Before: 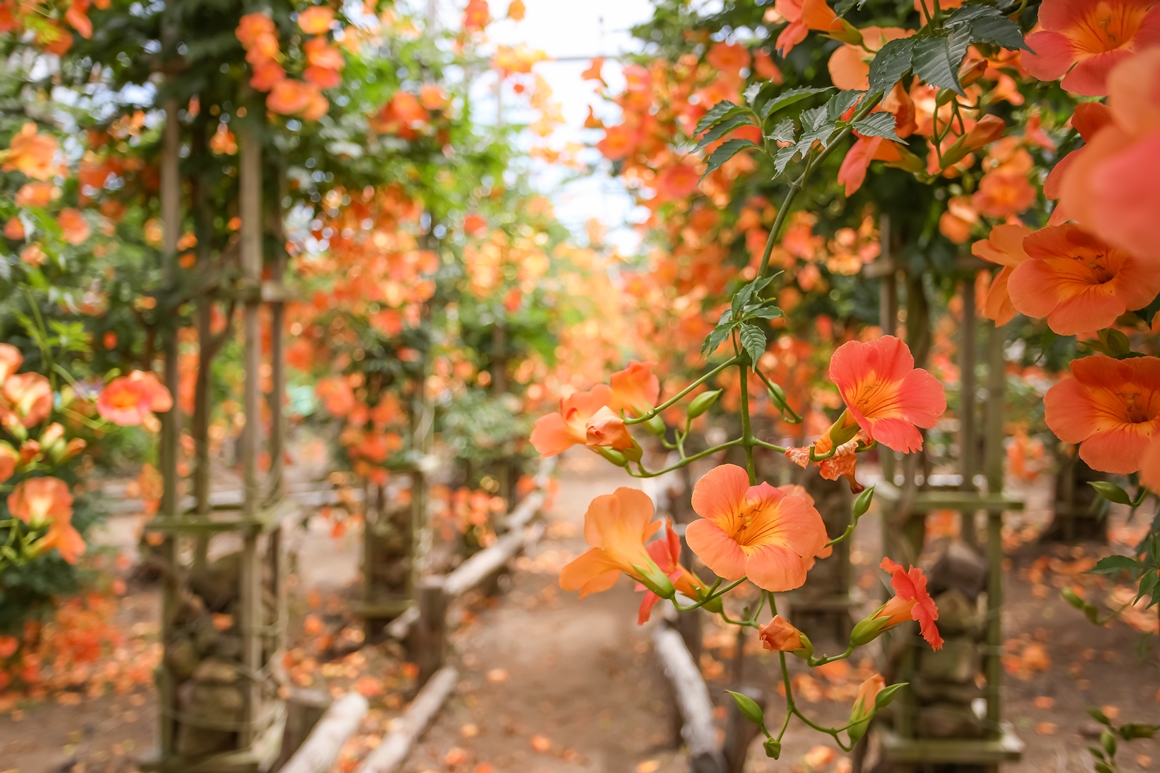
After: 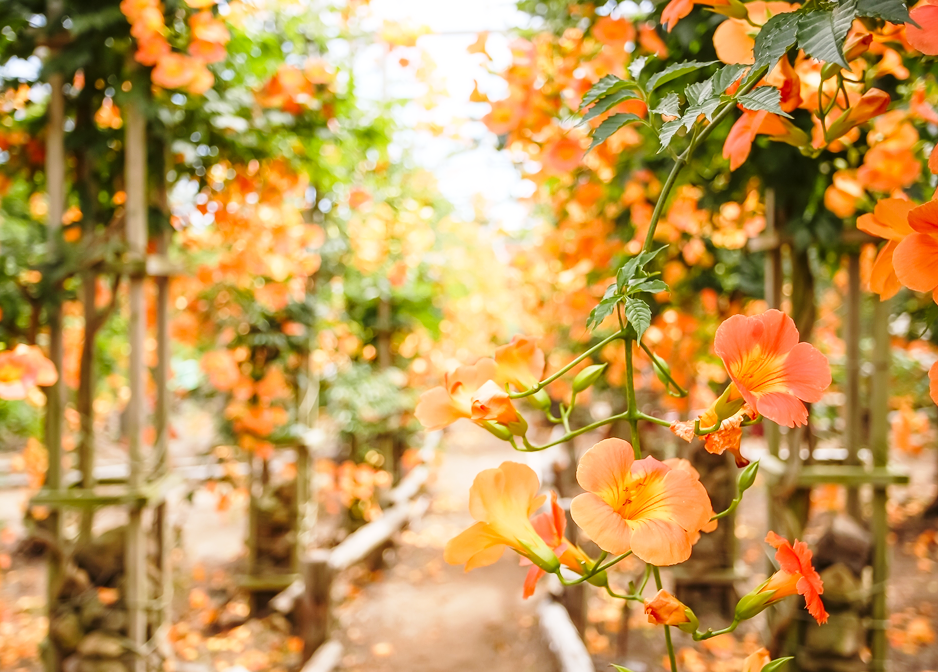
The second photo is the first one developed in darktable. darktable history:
base curve: curves: ch0 [(0, 0) (0.028, 0.03) (0.121, 0.232) (0.46, 0.748) (0.859, 0.968) (1, 1)], preserve colors none
crop: left 9.929%, top 3.475%, right 9.188%, bottom 9.529%
